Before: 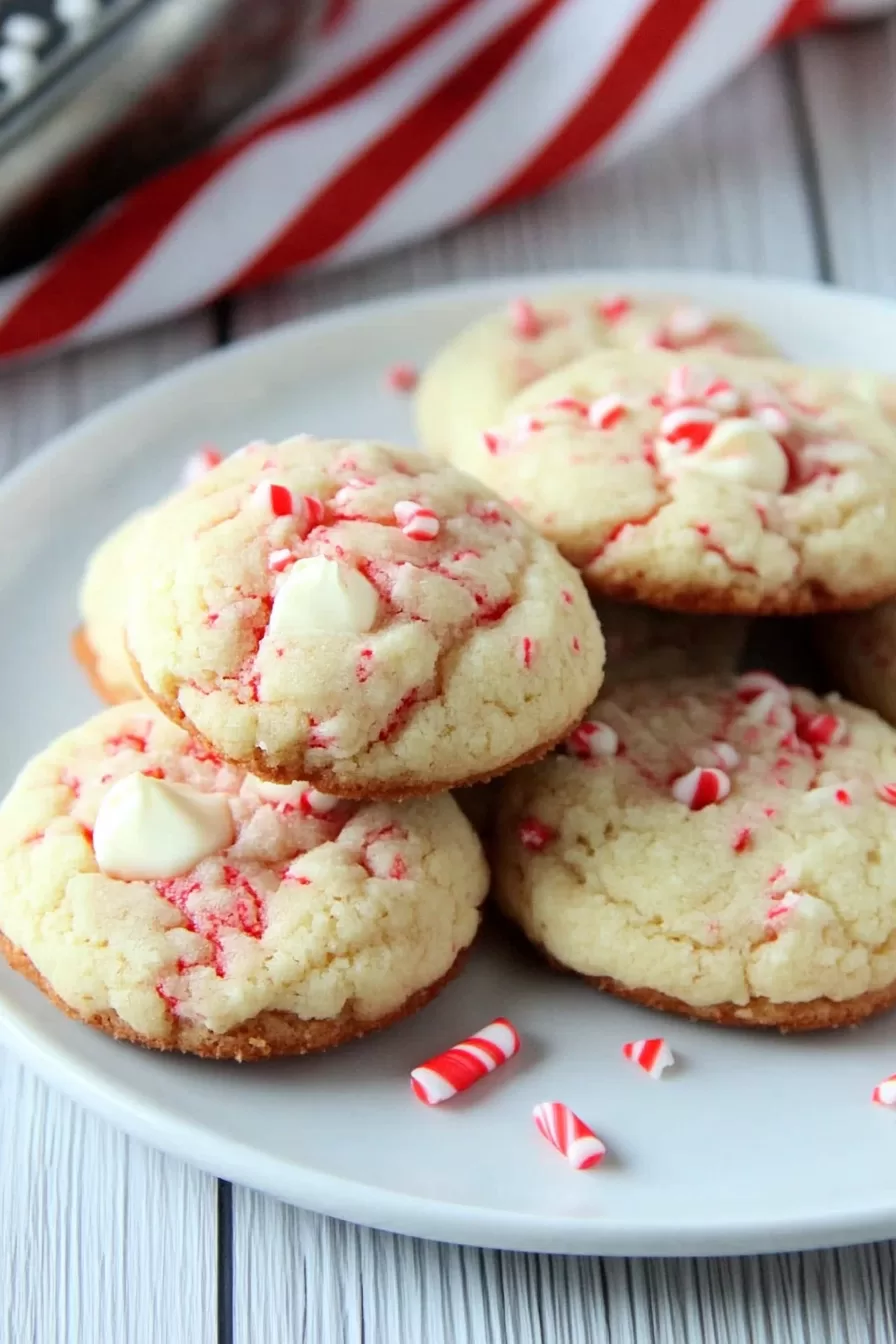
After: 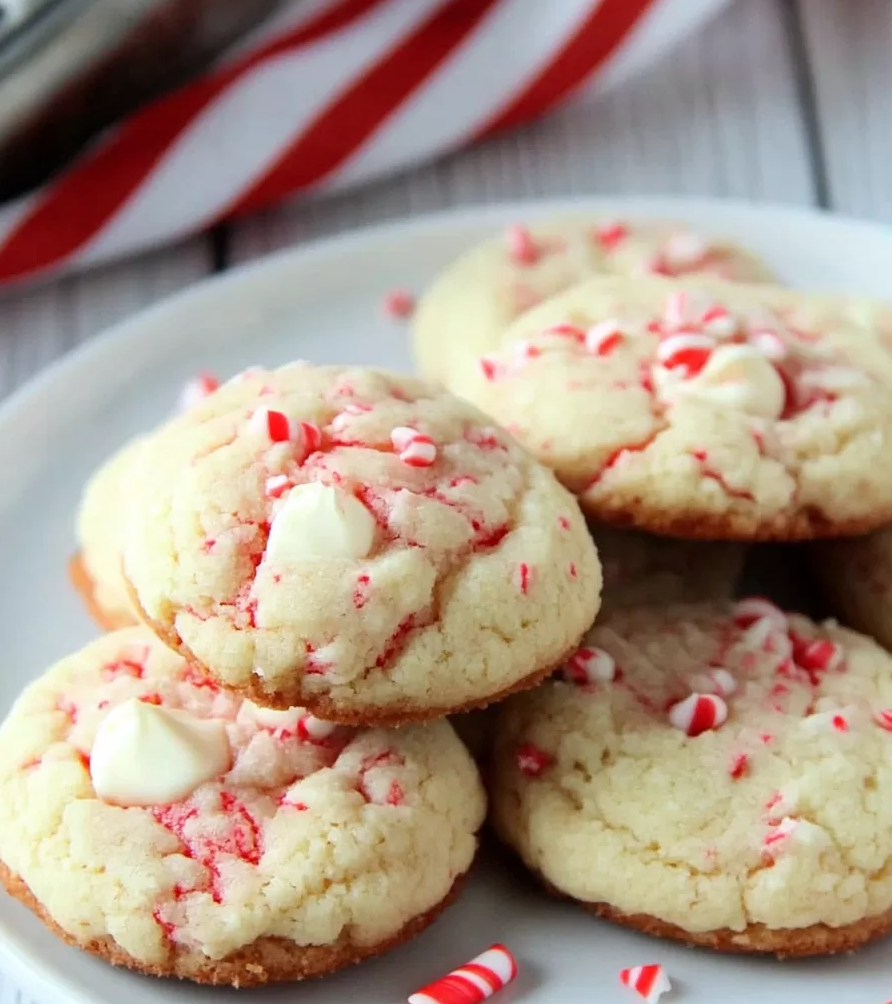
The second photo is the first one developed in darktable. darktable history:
crop: left 0.361%, top 5.545%, bottom 19.739%
